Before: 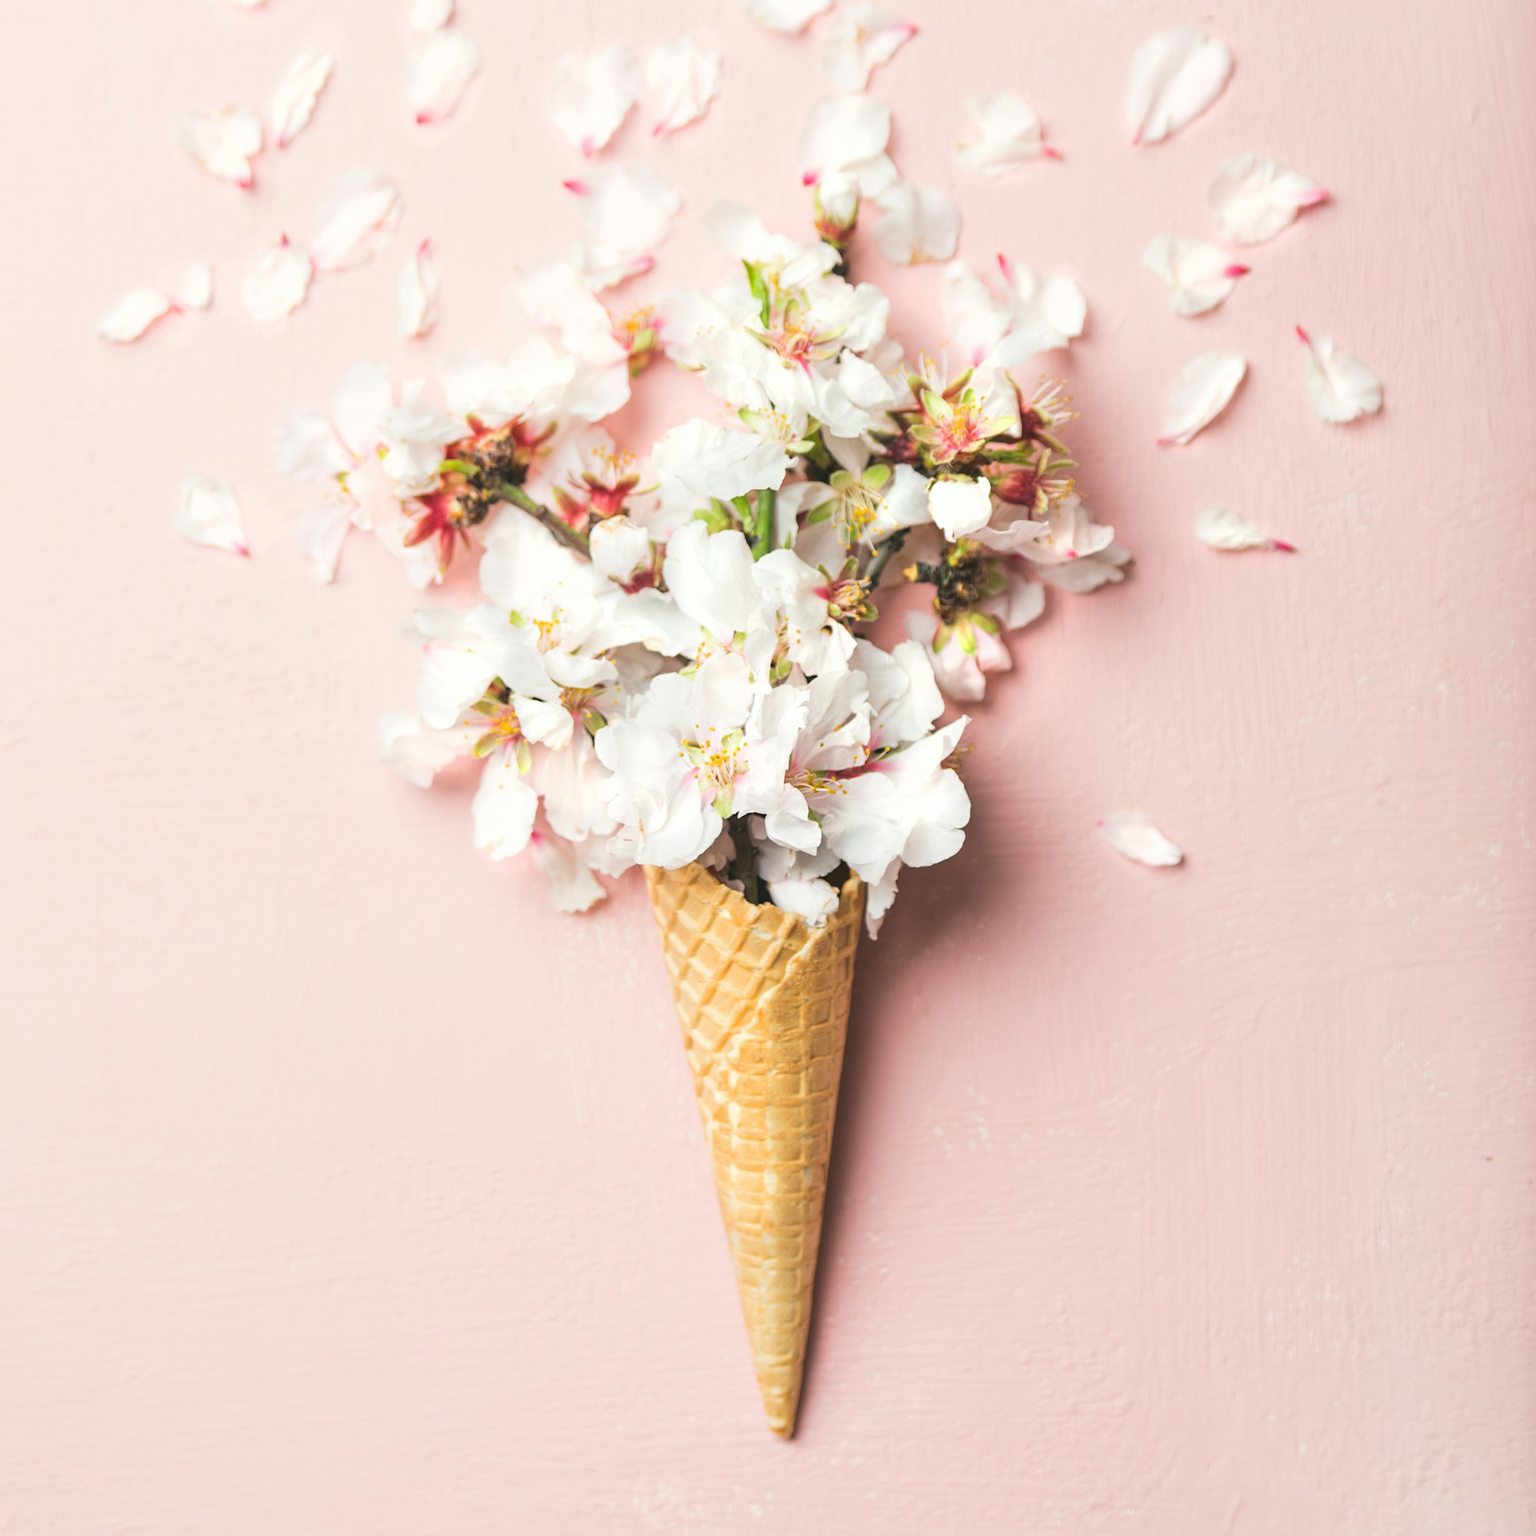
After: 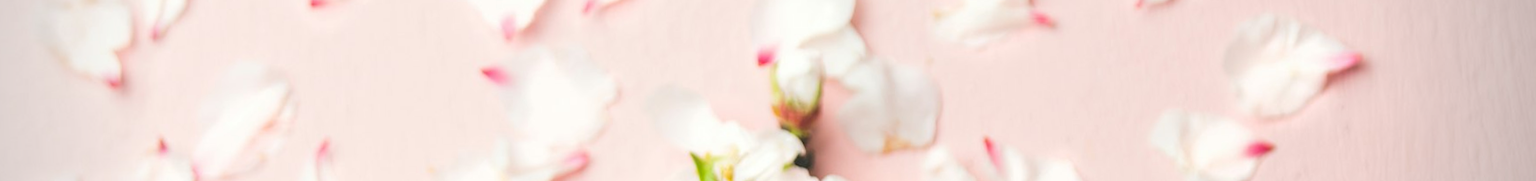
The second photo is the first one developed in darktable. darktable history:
rotate and perspective: rotation -1.77°, lens shift (horizontal) 0.004, automatic cropping off
crop and rotate: left 9.644%, top 9.491%, right 6.021%, bottom 80.509%
vignetting: fall-off start 79.43%, saturation -0.649, width/height ratio 1.327, unbound false
